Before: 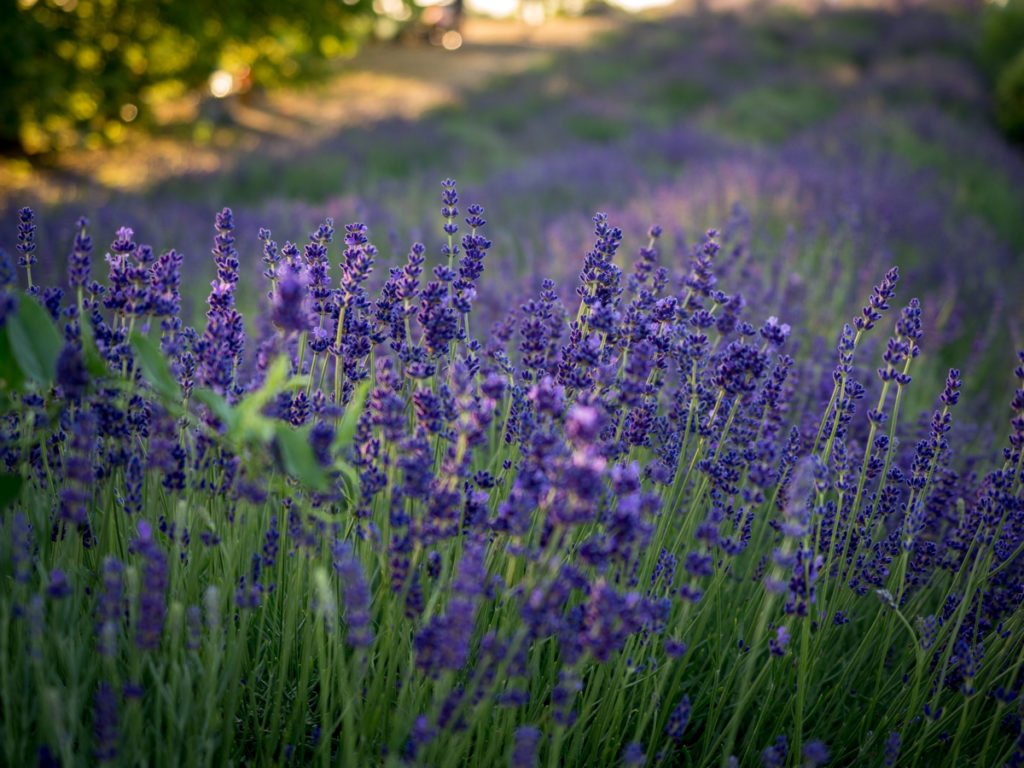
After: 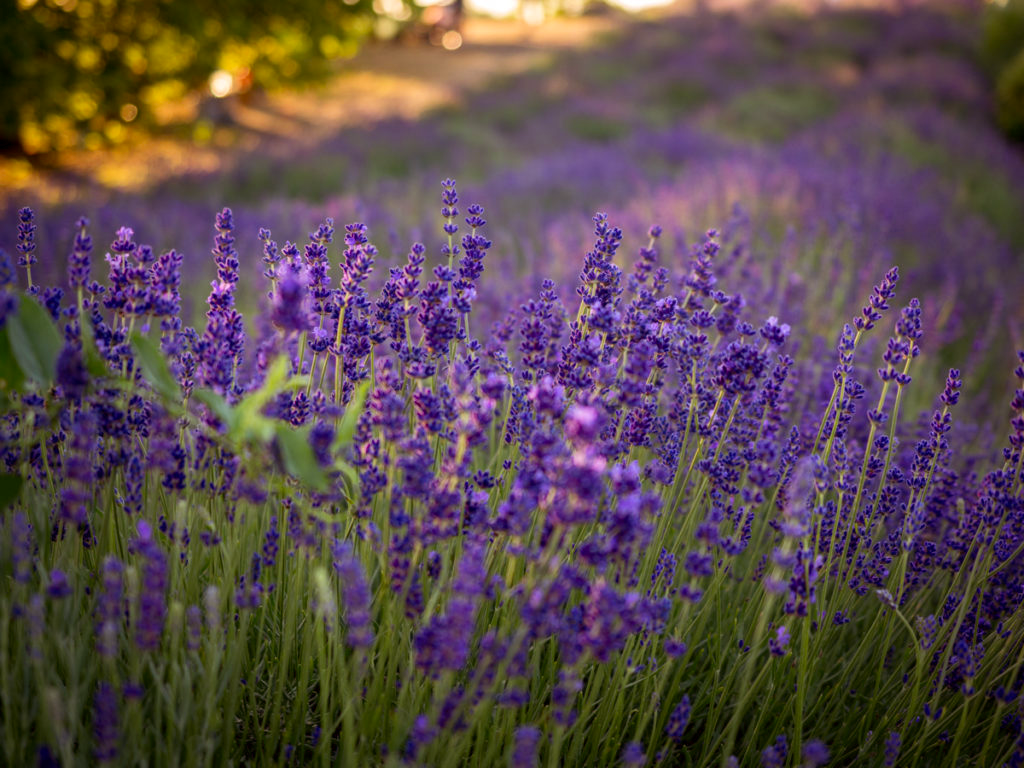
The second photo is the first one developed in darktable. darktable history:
contrast brightness saturation: contrast 0.04, saturation 0.16
rgb levels: mode RGB, independent channels, levels [[0, 0.474, 1], [0, 0.5, 1], [0, 0.5, 1]]
